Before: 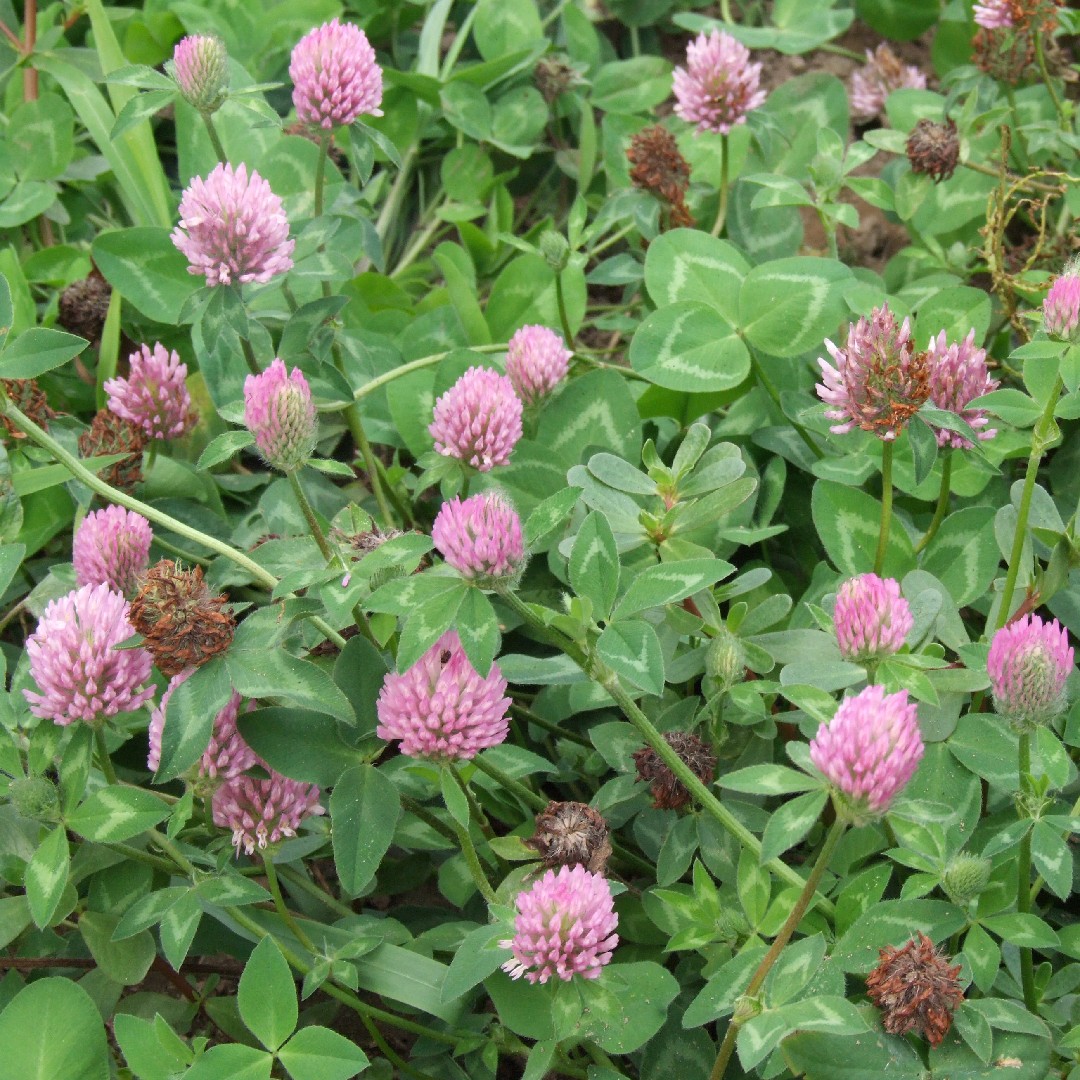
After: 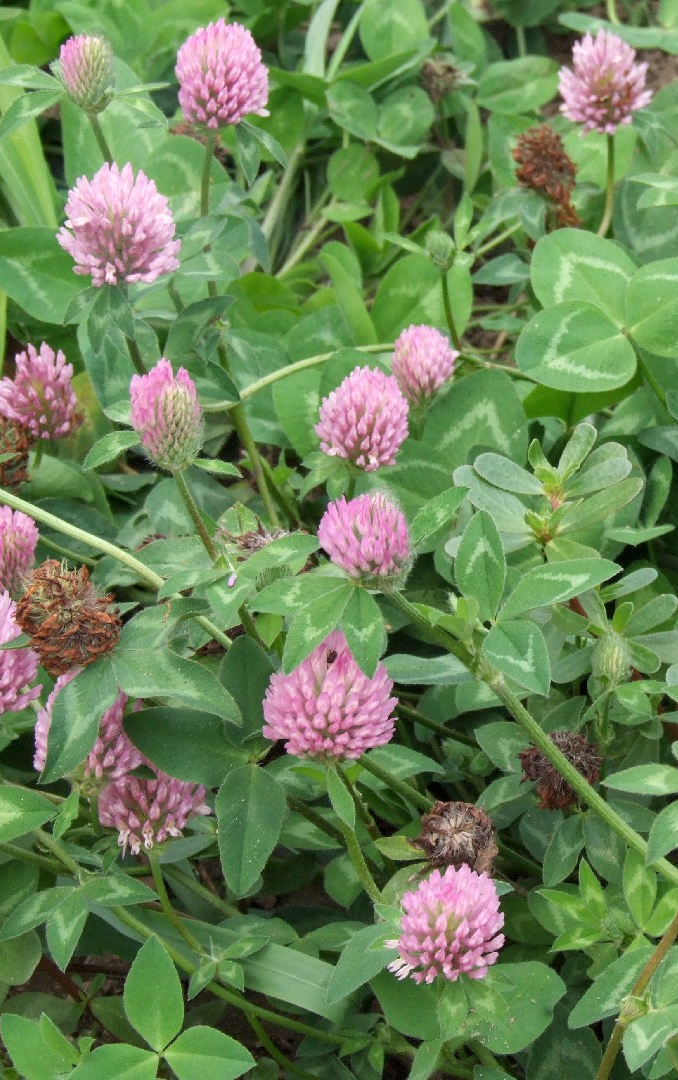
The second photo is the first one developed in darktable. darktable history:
local contrast: highlights 100%, shadows 100%, detail 120%, midtone range 0.2
crop: left 10.644%, right 26.528%
